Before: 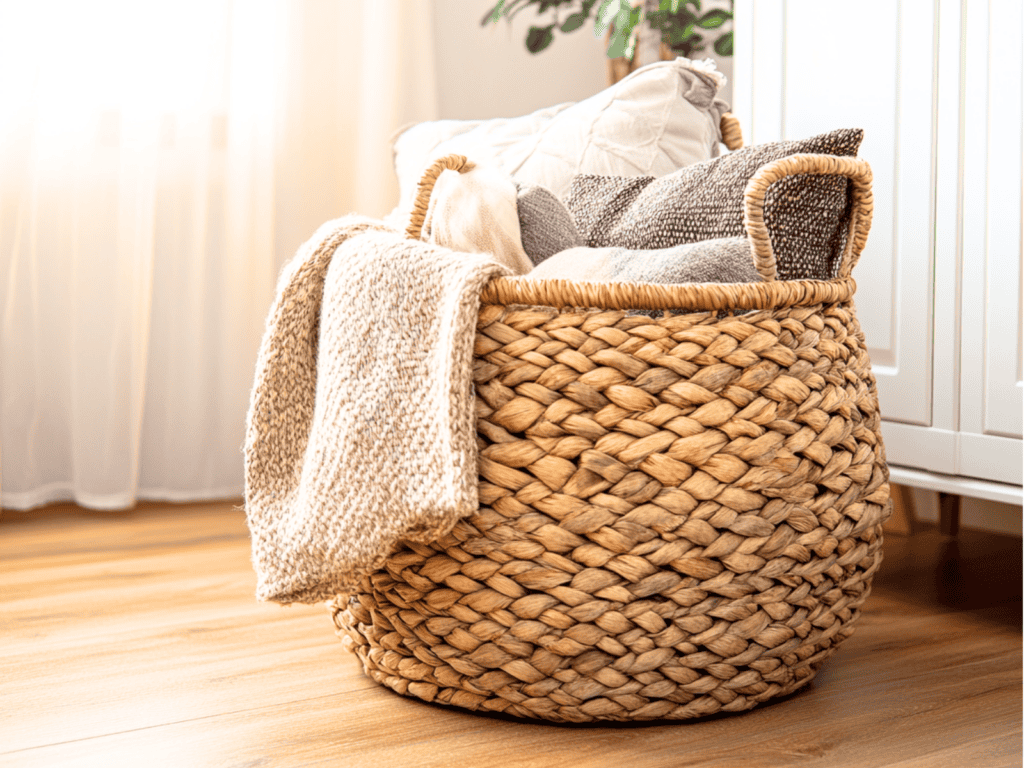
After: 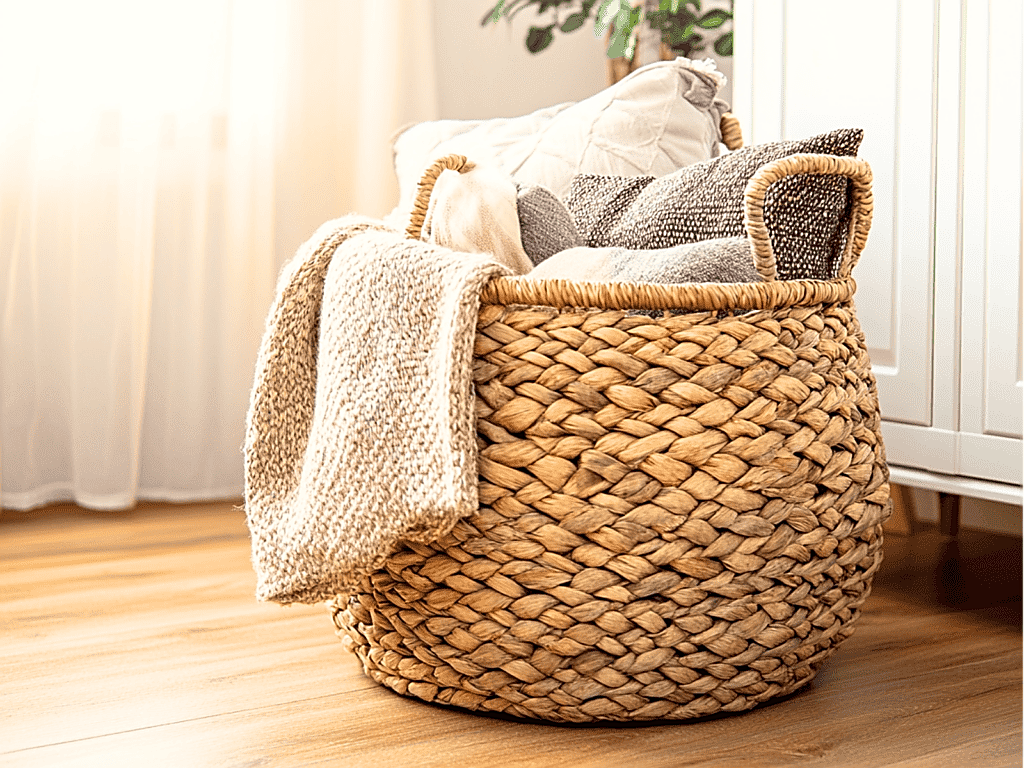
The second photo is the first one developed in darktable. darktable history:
color correction: highlights b* 2.91
sharpen: radius 1.413, amount 1.262, threshold 0.615
